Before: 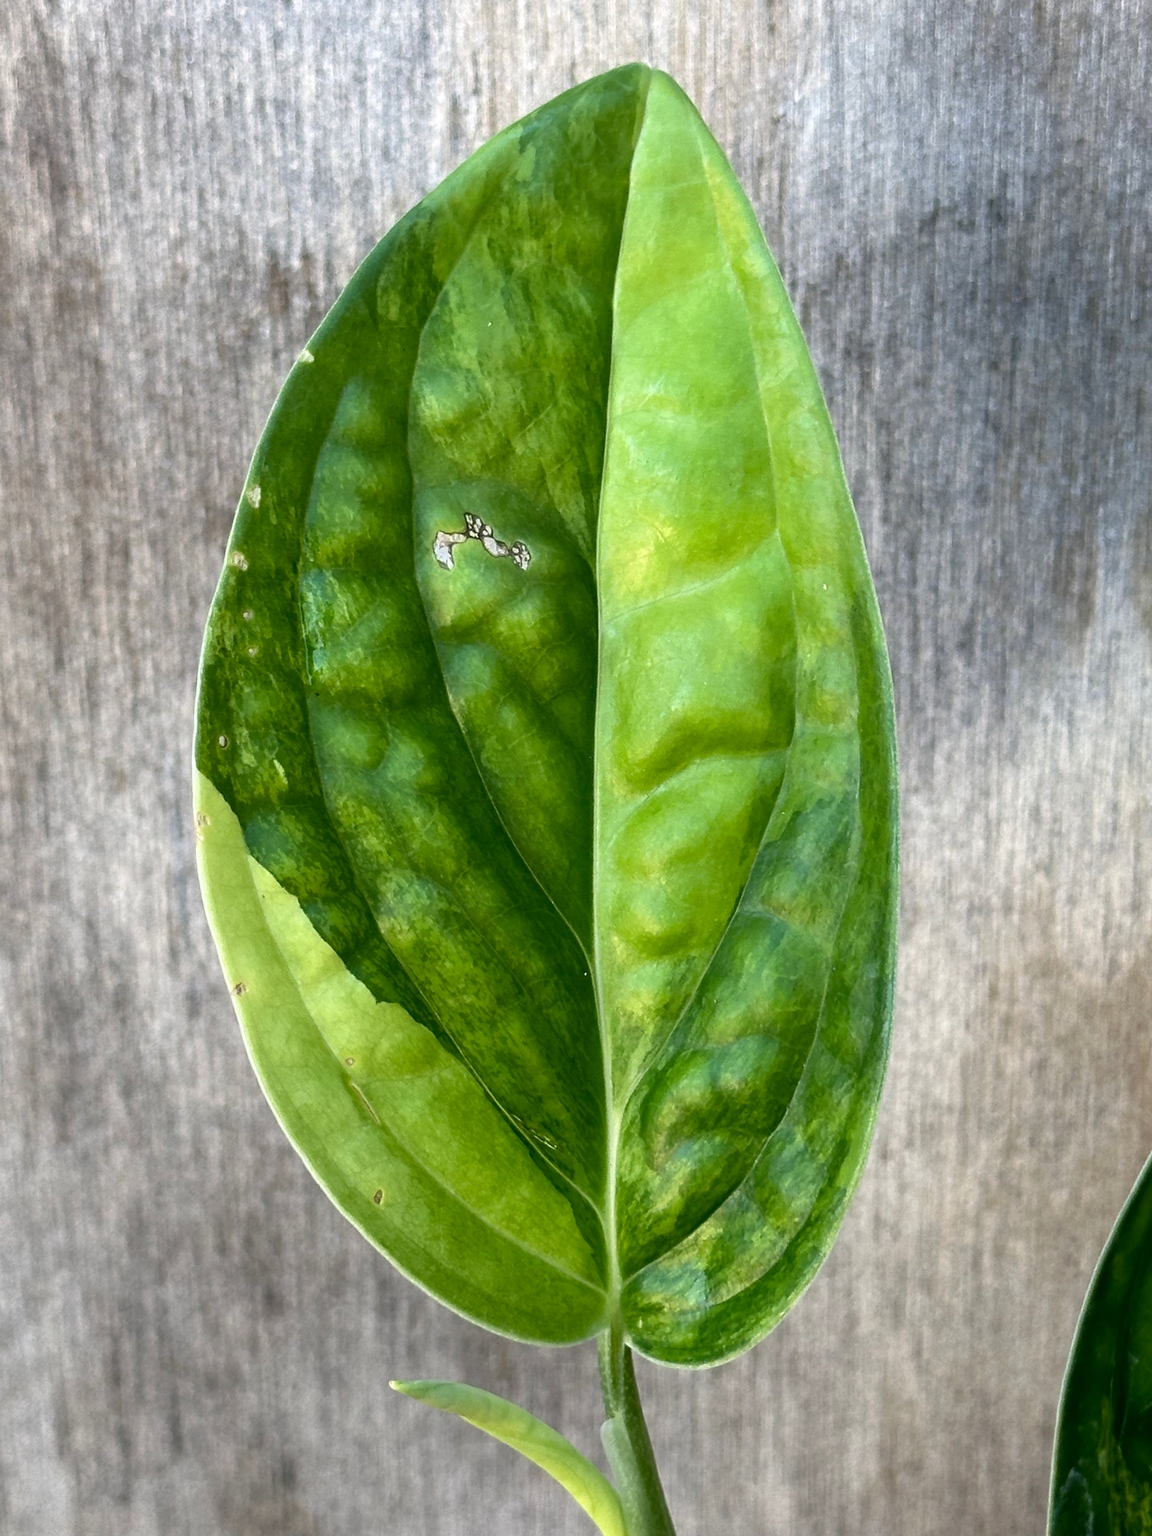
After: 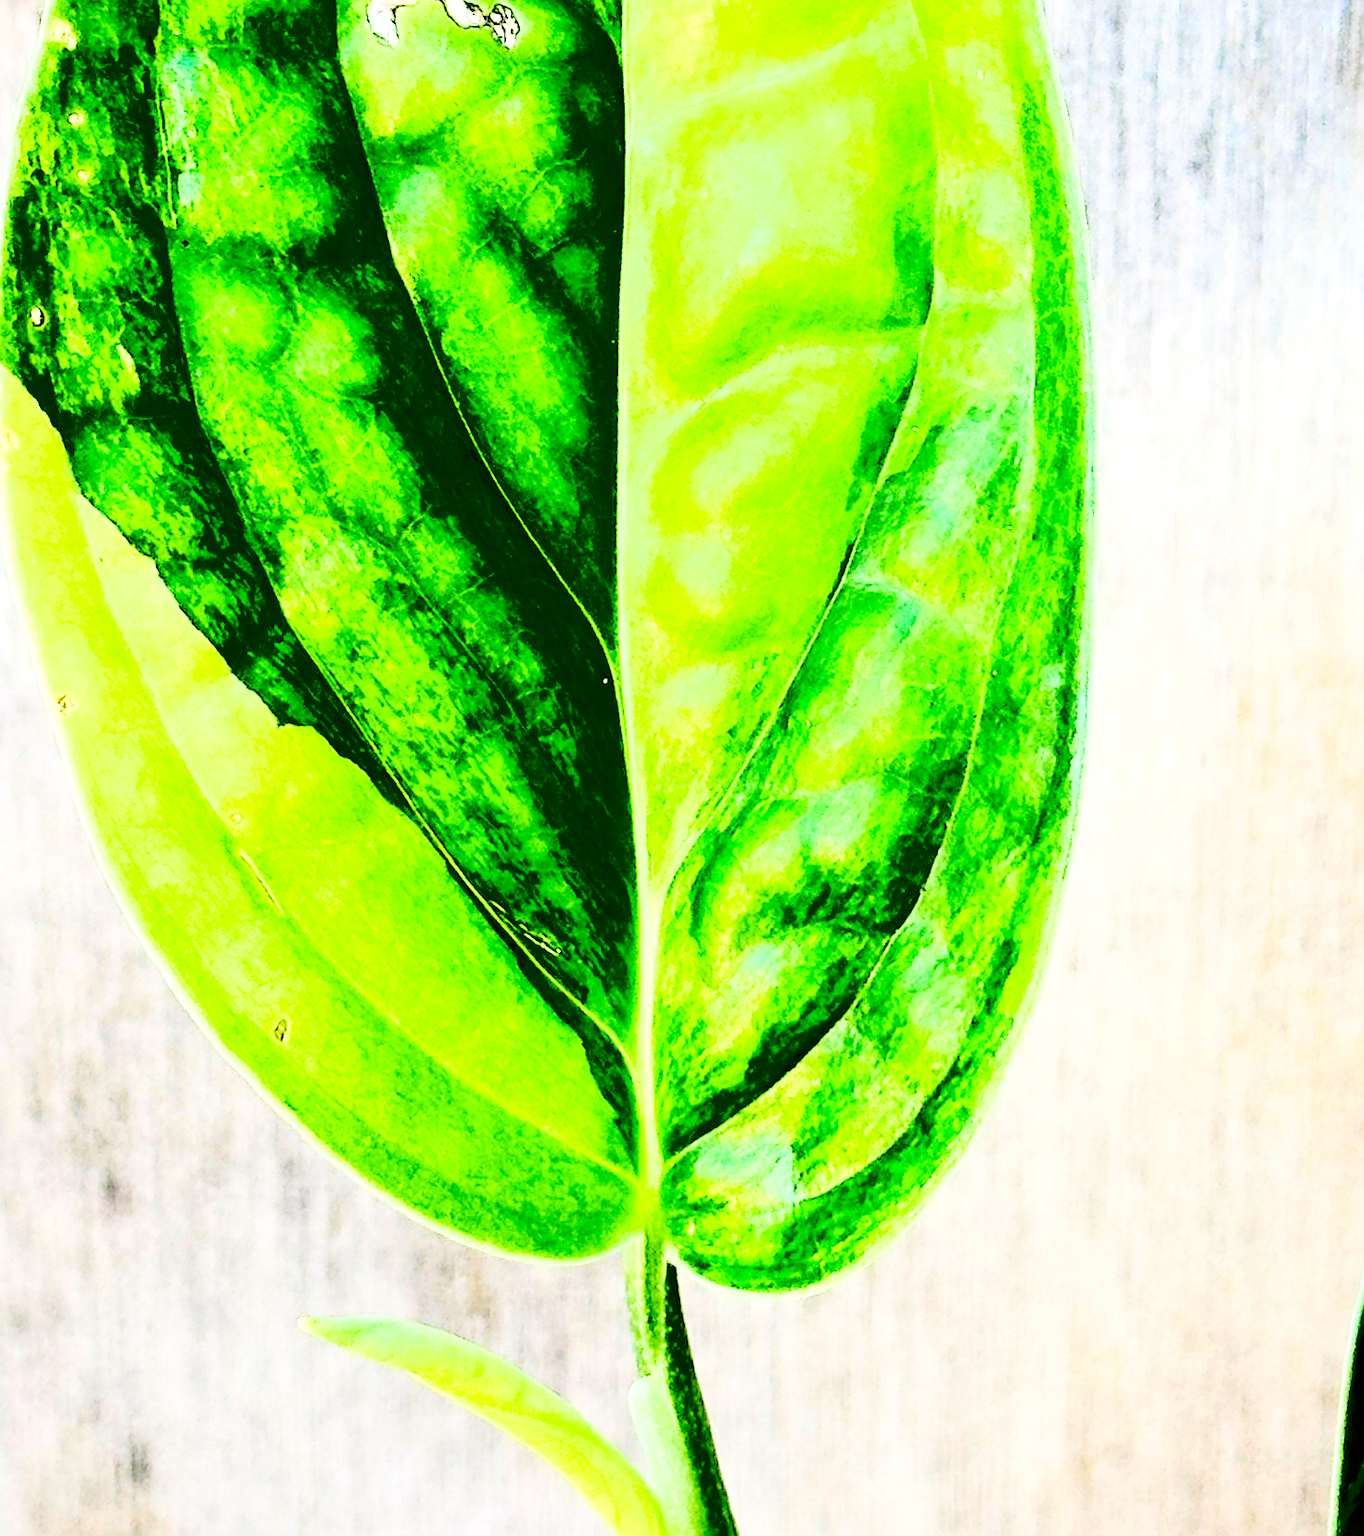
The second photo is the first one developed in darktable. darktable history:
crop and rotate: left 17.299%, top 35.115%, right 7.015%, bottom 1.024%
base curve: curves: ch0 [(0, 0) (0.036, 0.01) (0.123, 0.254) (0.258, 0.504) (0.507, 0.748) (1, 1)], preserve colors none
contrast brightness saturation: contrast 0.77, brightness -1, saturation 1
local contrast: mode bilateral grid, contrast 20, coarseness 50, detail 120%, midtone range 0.2
exposure: black level correction 0, exposure 0.7 EV, compensate exposure bias true, compensate highlight preservation false
sharpen: on, module defaults
rgb curve: curves: ch0 [(0, 0) (0.136, 0.078) (0.262, 0.245) (0.414, 0.42) (1, 1)], compensate middle gray true, preserve colors basic power
